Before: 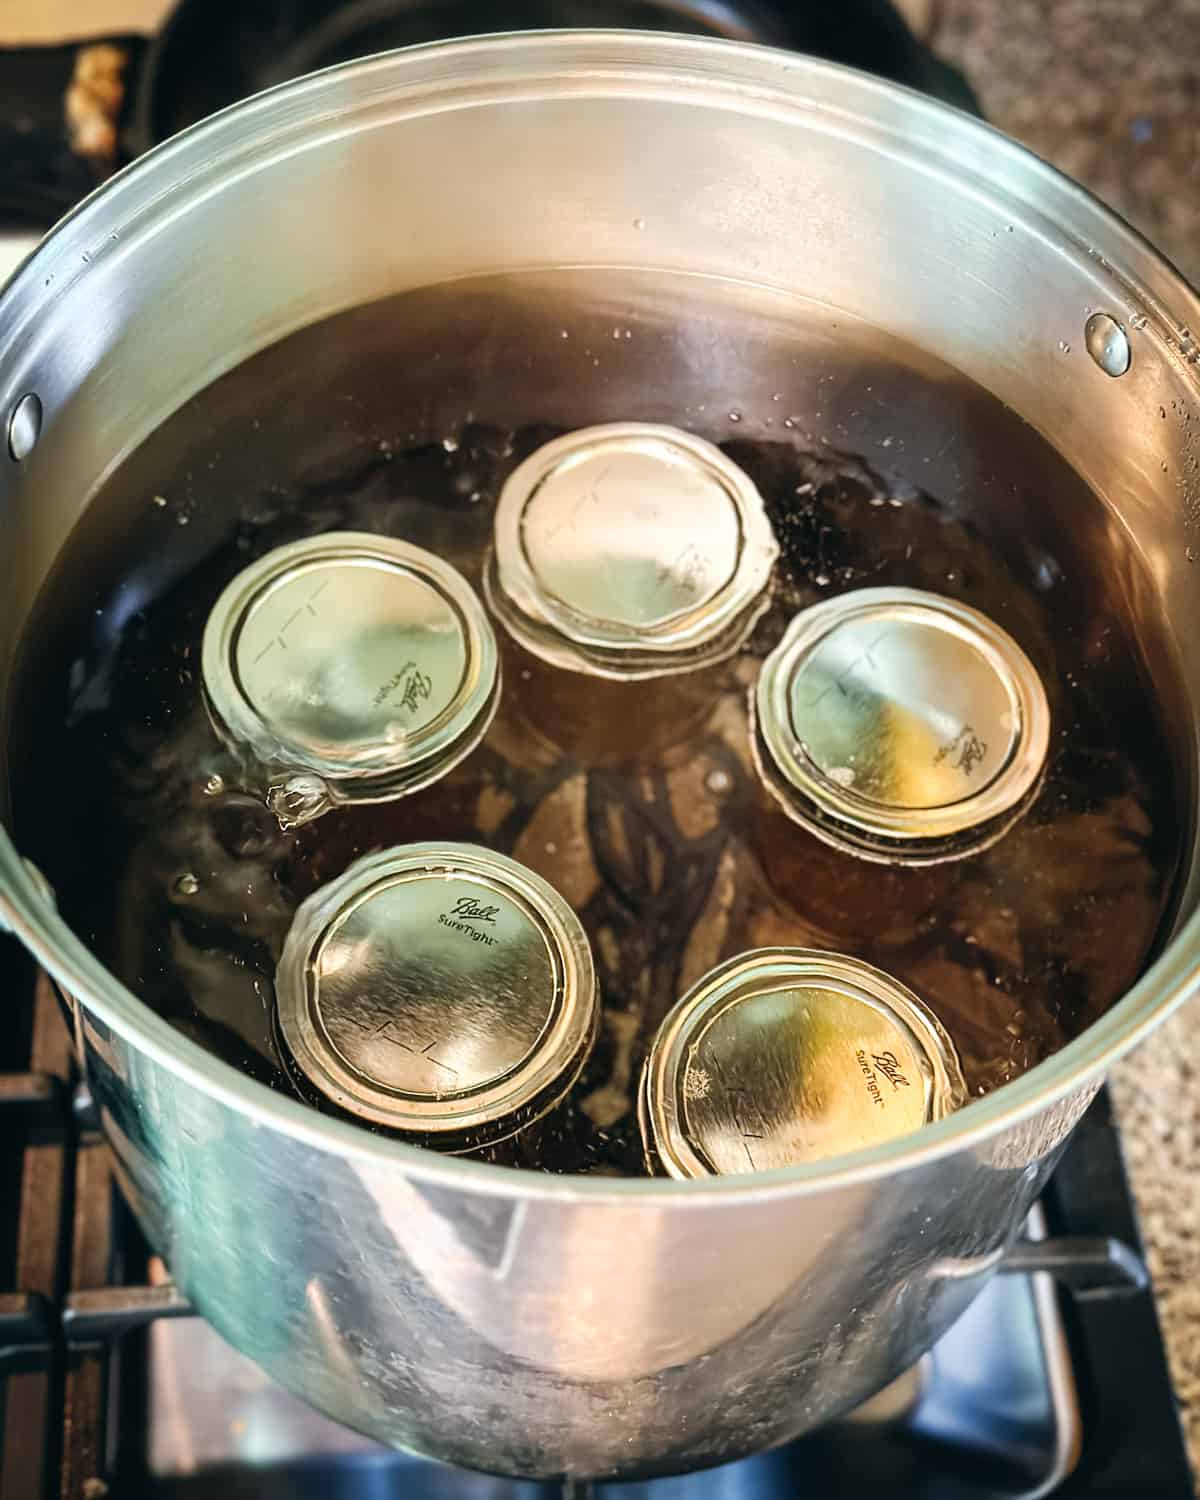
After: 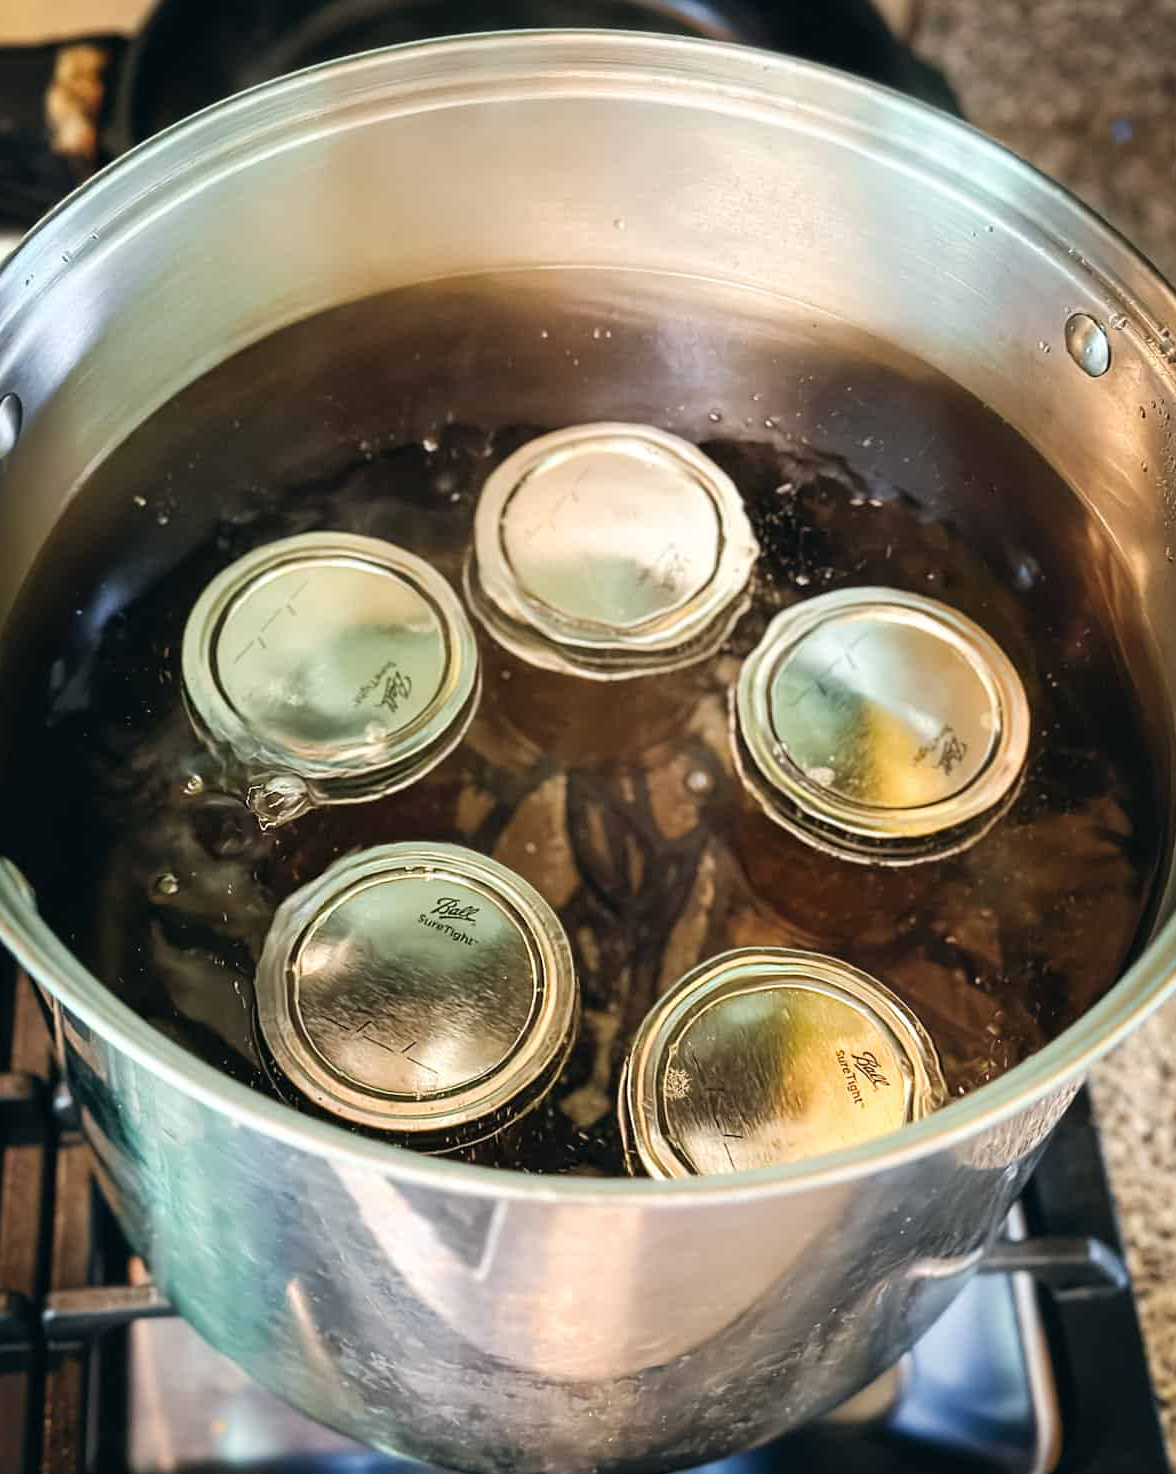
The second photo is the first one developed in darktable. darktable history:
crop: left 1.698%, right 0.284%, bottom 1.711%
